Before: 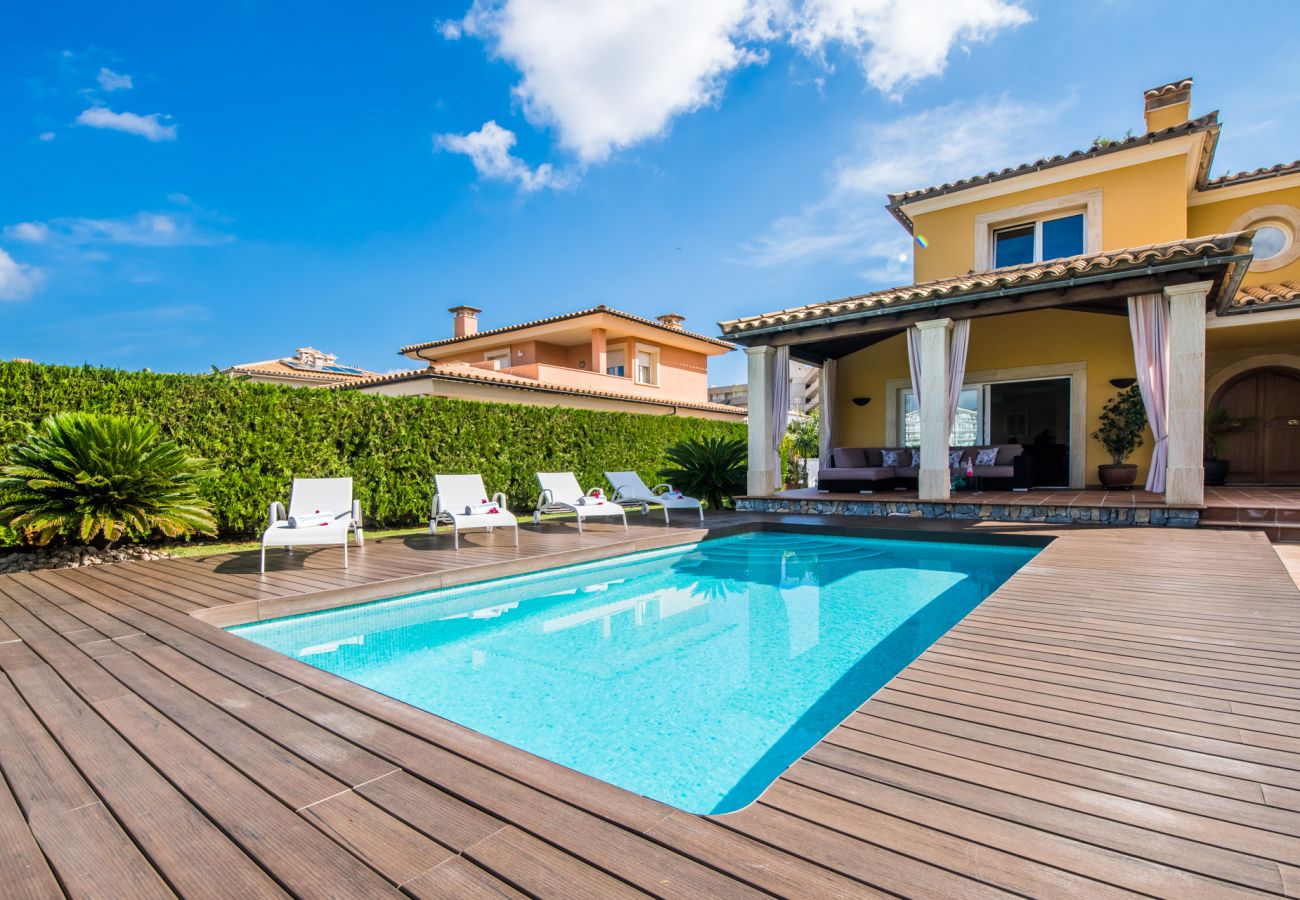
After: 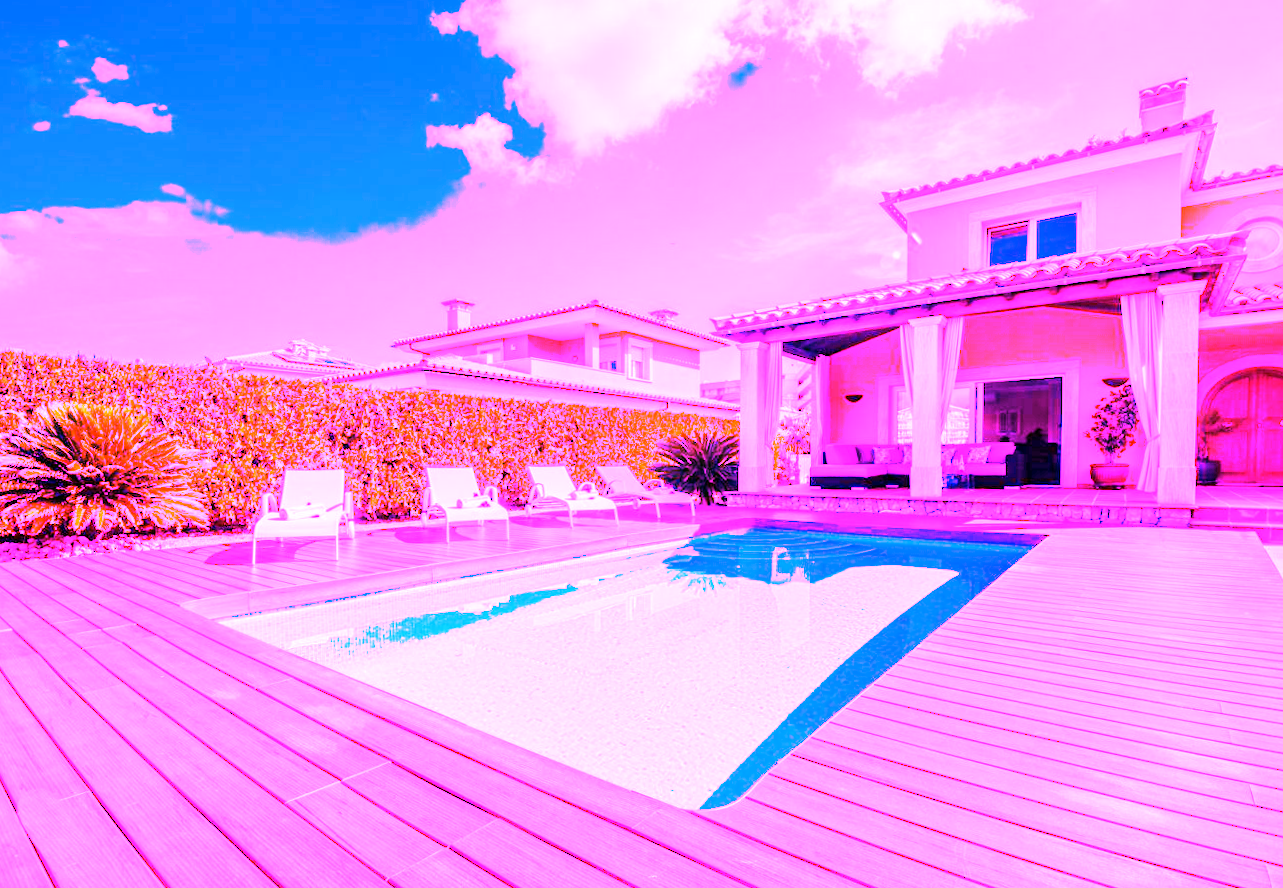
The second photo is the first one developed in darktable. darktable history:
white balance: red 8, blue 8
crop and rotate: angle -0.5°
